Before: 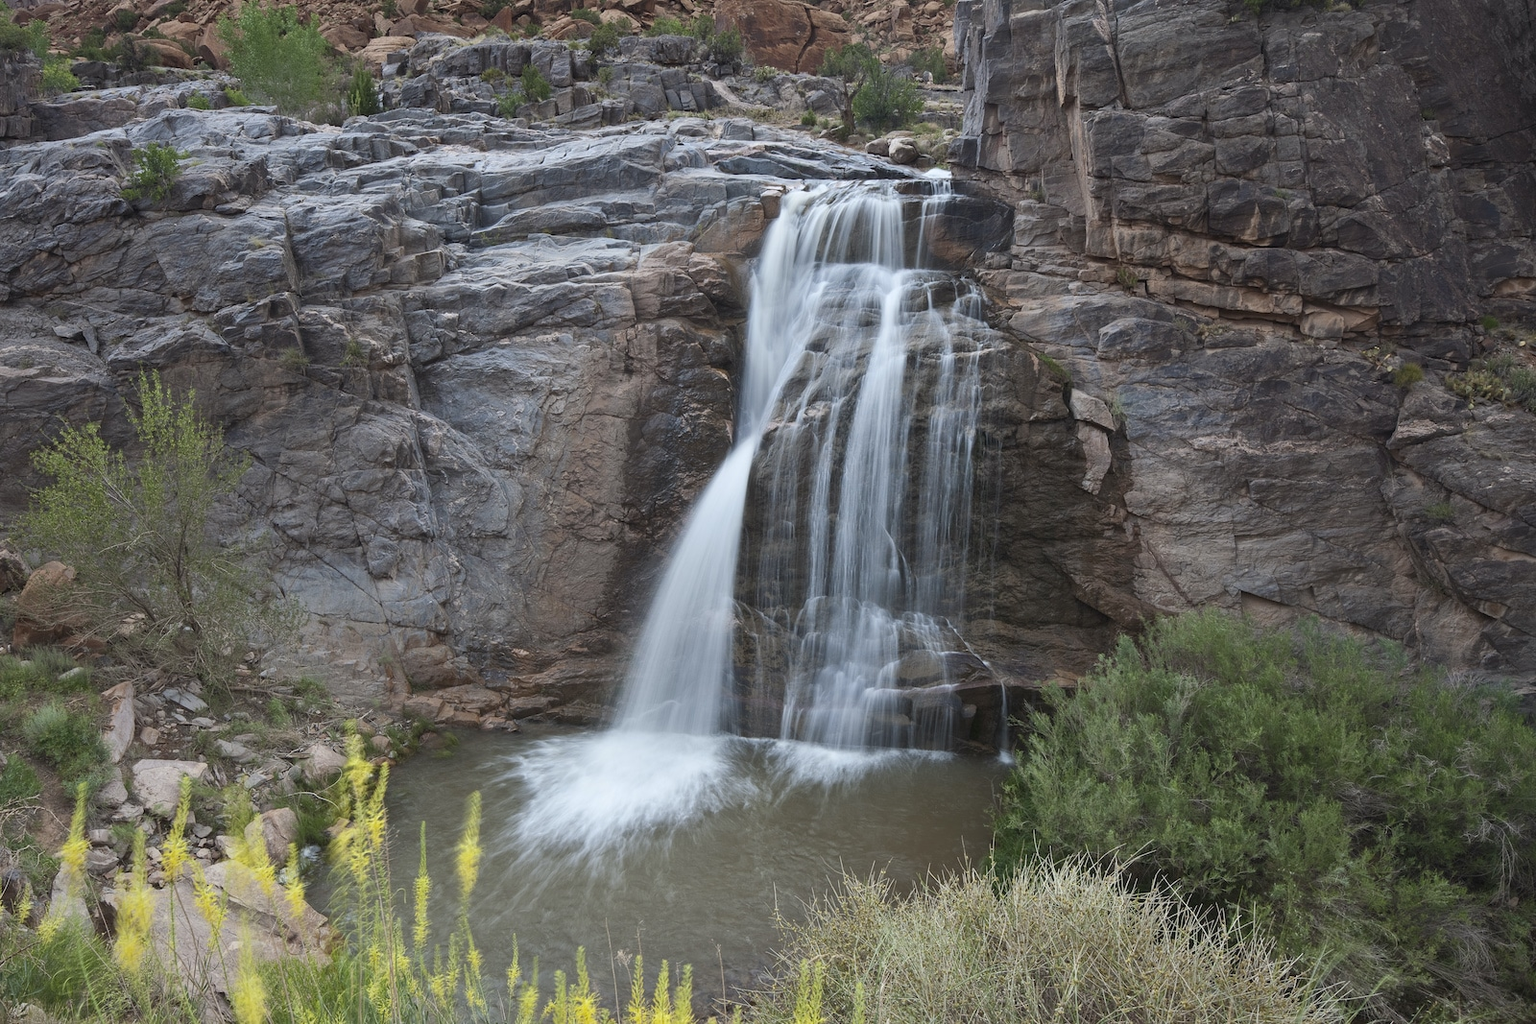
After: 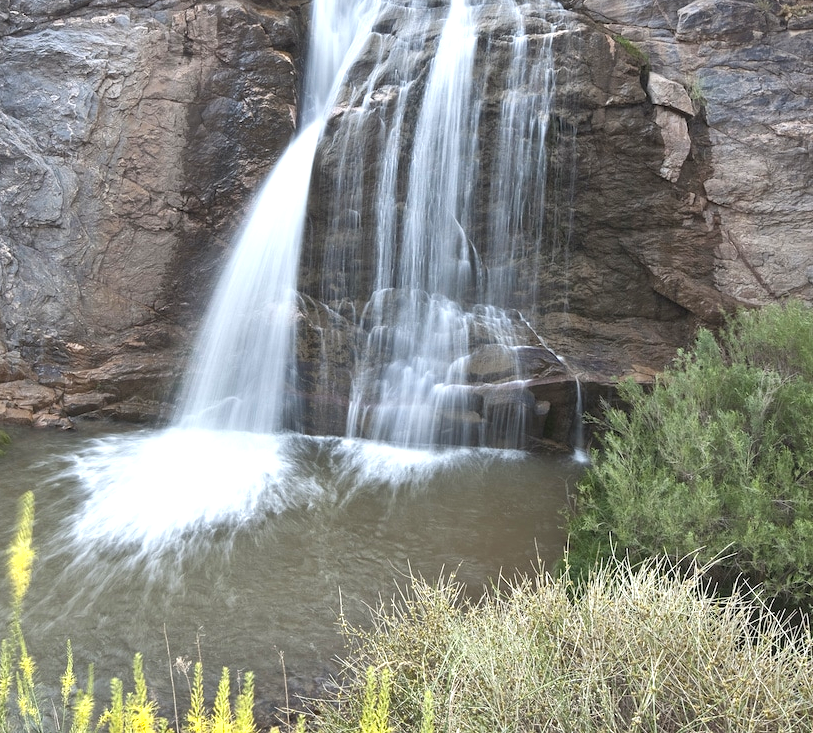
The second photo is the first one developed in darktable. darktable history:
exposure: black level correction 0, exposure 0.895 EV, compensate highlight preservation false
crop and rotate: left 29.295%, top 31.251%, right 19.858%
contrast equalizer: y [[0.5, 0.5, 0.5, 0.539, 0.64, 0.611], [0.5 ×6], [0.5 ×6], [0 ×6], [0 ×6]], mix 0.198
shadows and highlights: shadows 40.07, highlights -53.32, low approximation 0.01, soften with gaussian
